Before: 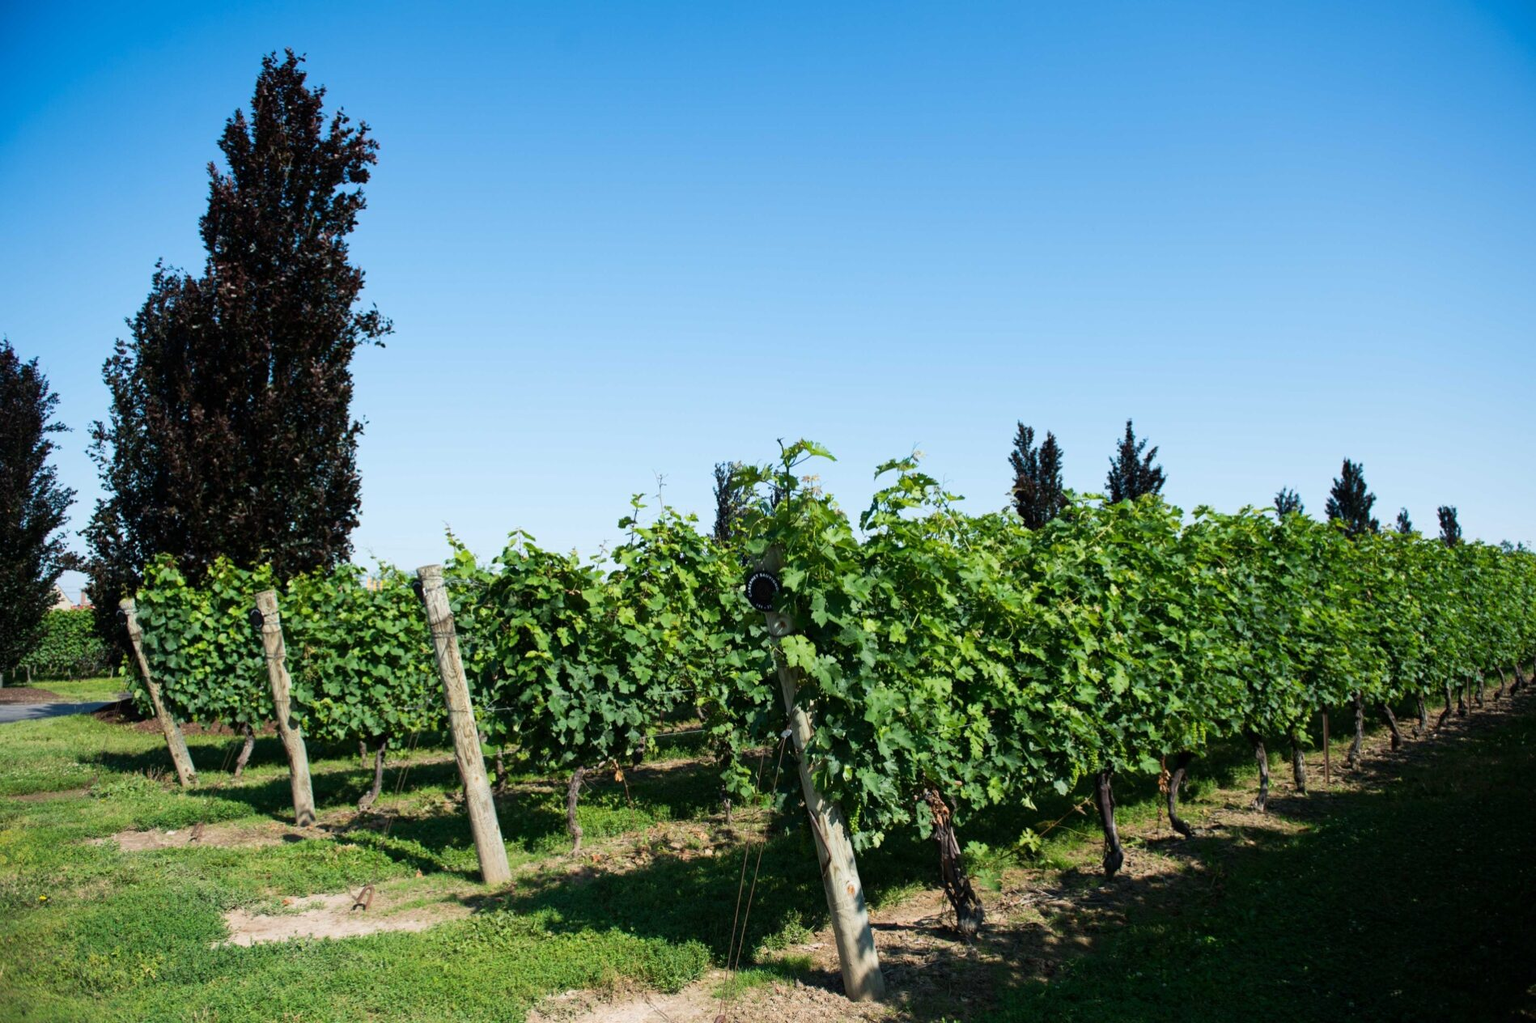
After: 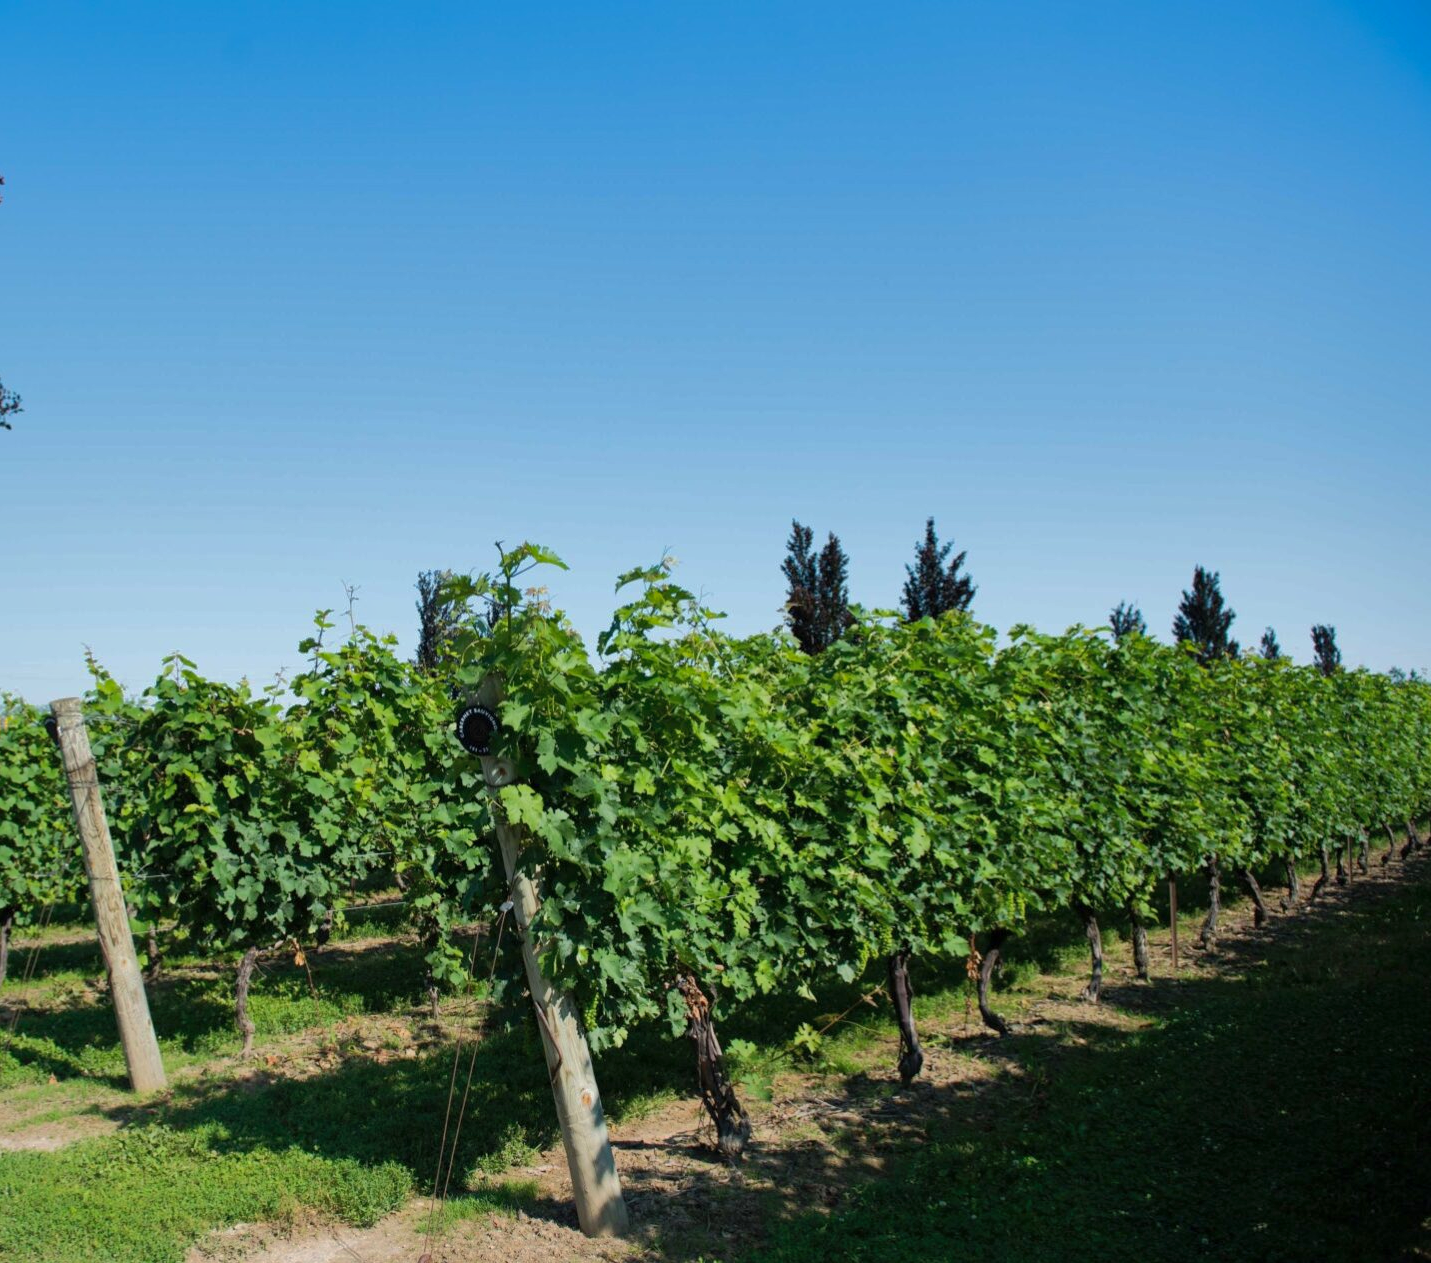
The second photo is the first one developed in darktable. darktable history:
crop and rotate: left 24.6%
shadows and highlights: shadows 40, highlights -60
